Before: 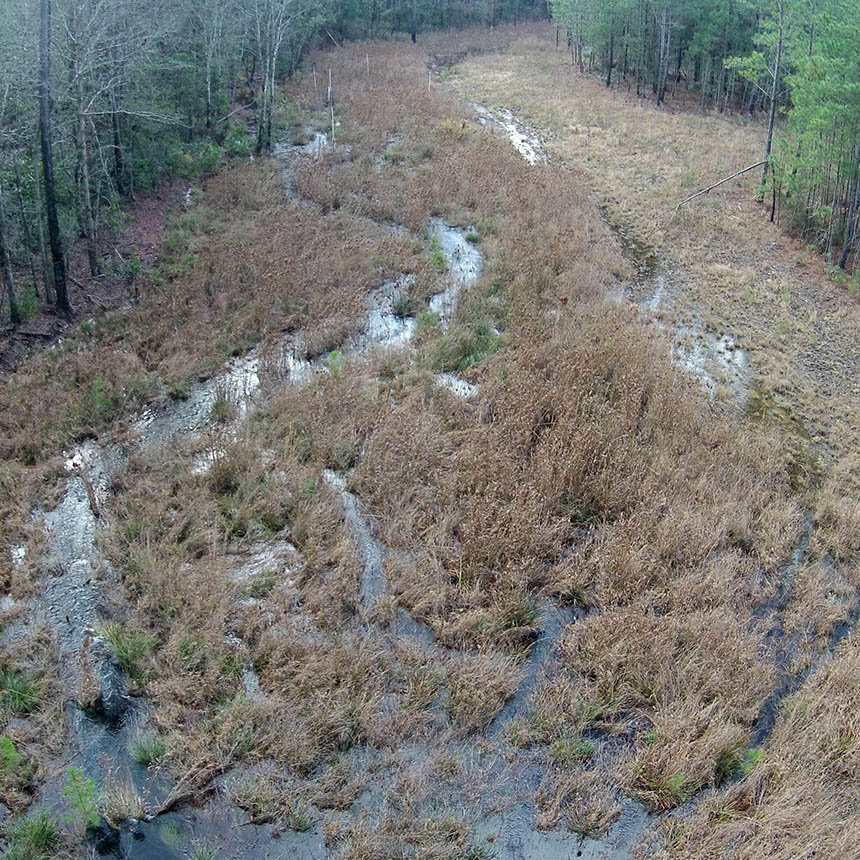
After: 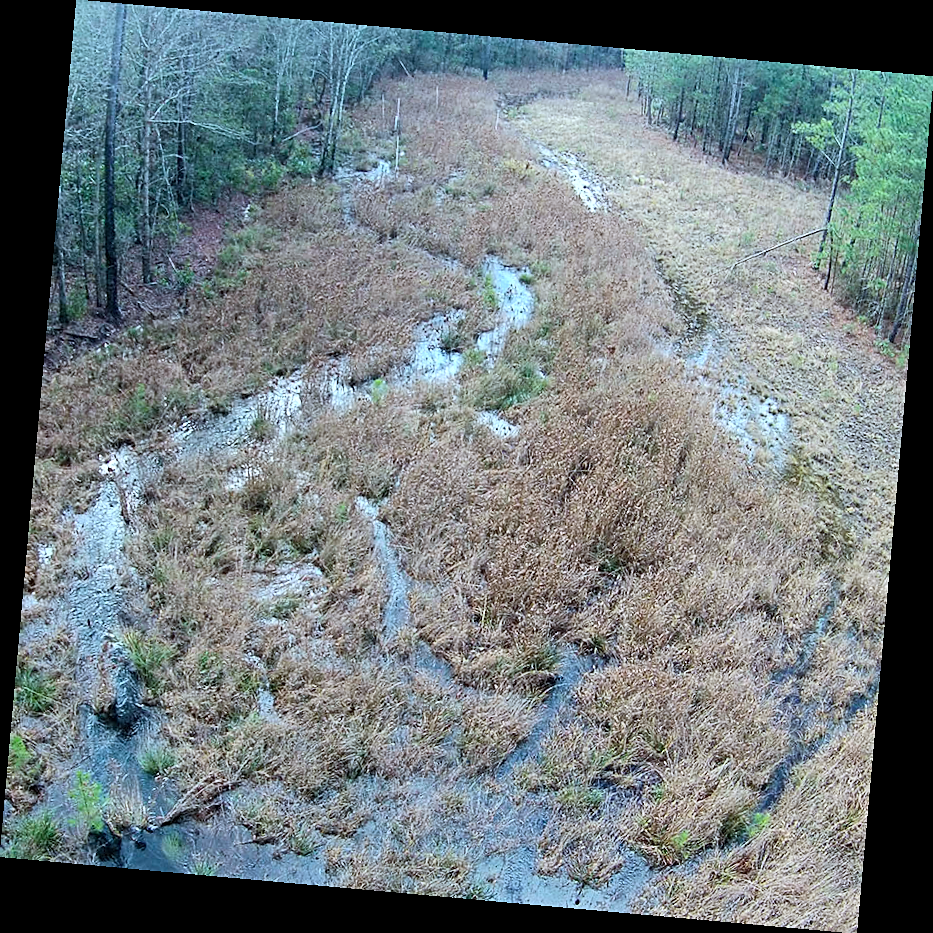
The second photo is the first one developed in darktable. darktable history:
contrast brightness saturation: contrast 0.2, brightness 0.16, saturation 0.22
white balance: emerald 1
rotate and perspective: rotation 5.12°, automatic cropping off
color correction: highlights a* -4.18, highlights b* -10.81
sharpen: on, module defaults
